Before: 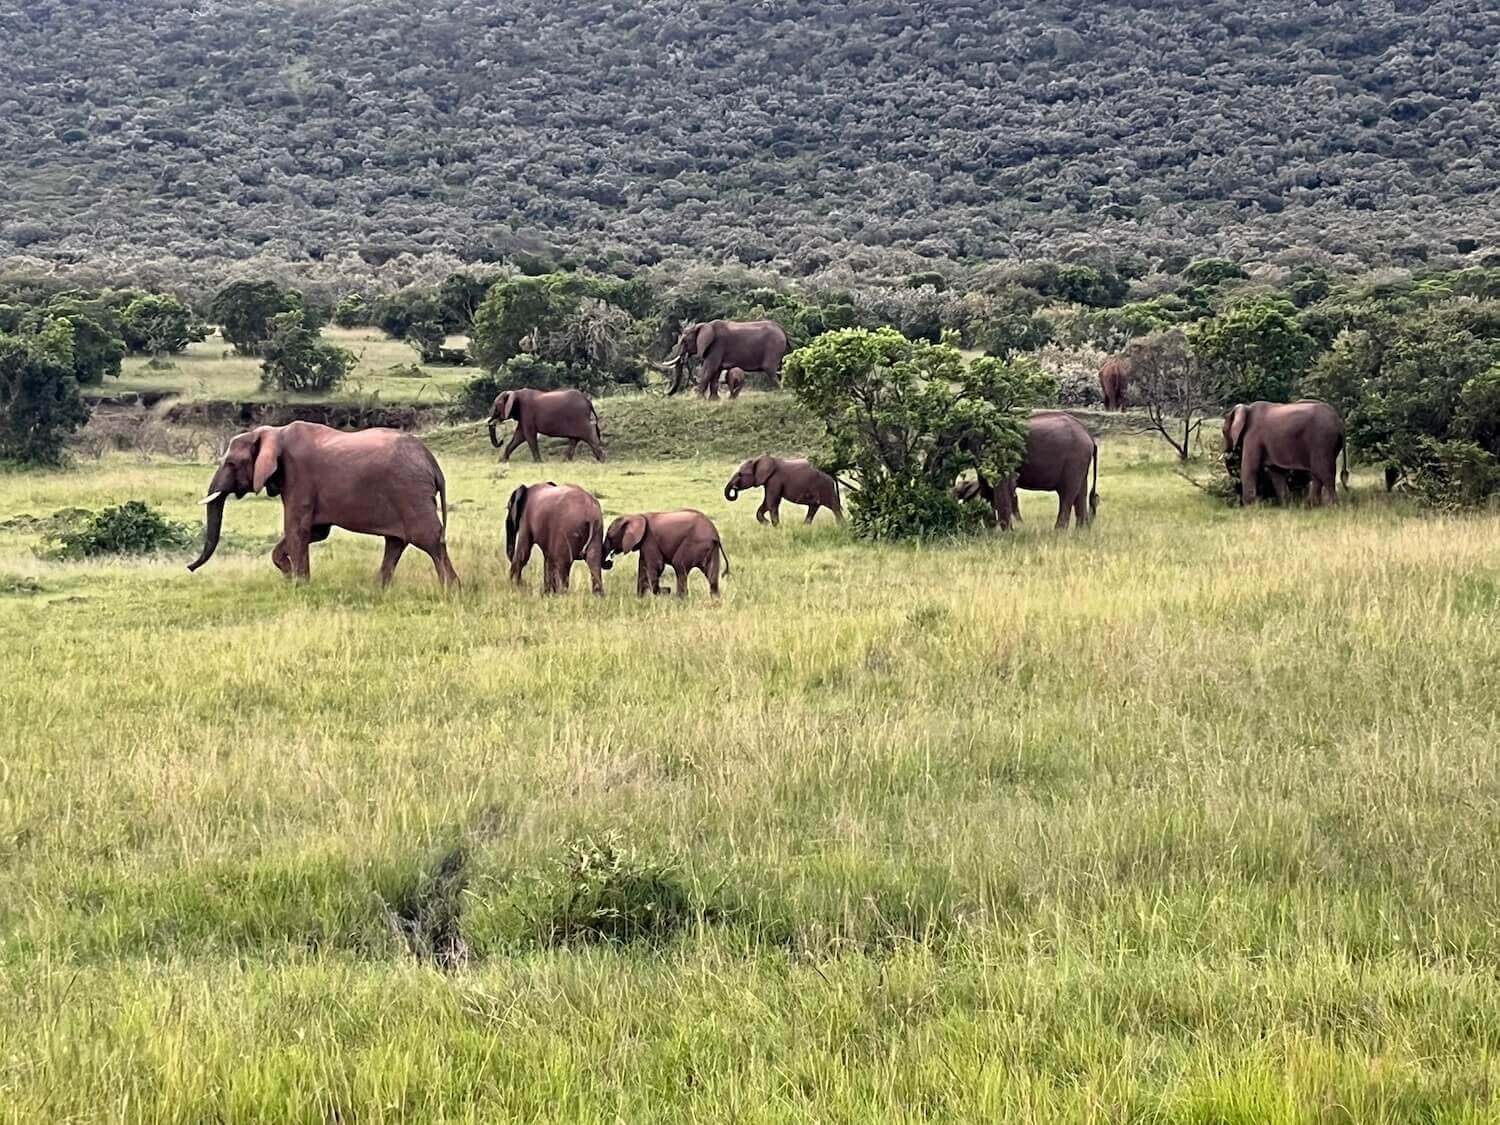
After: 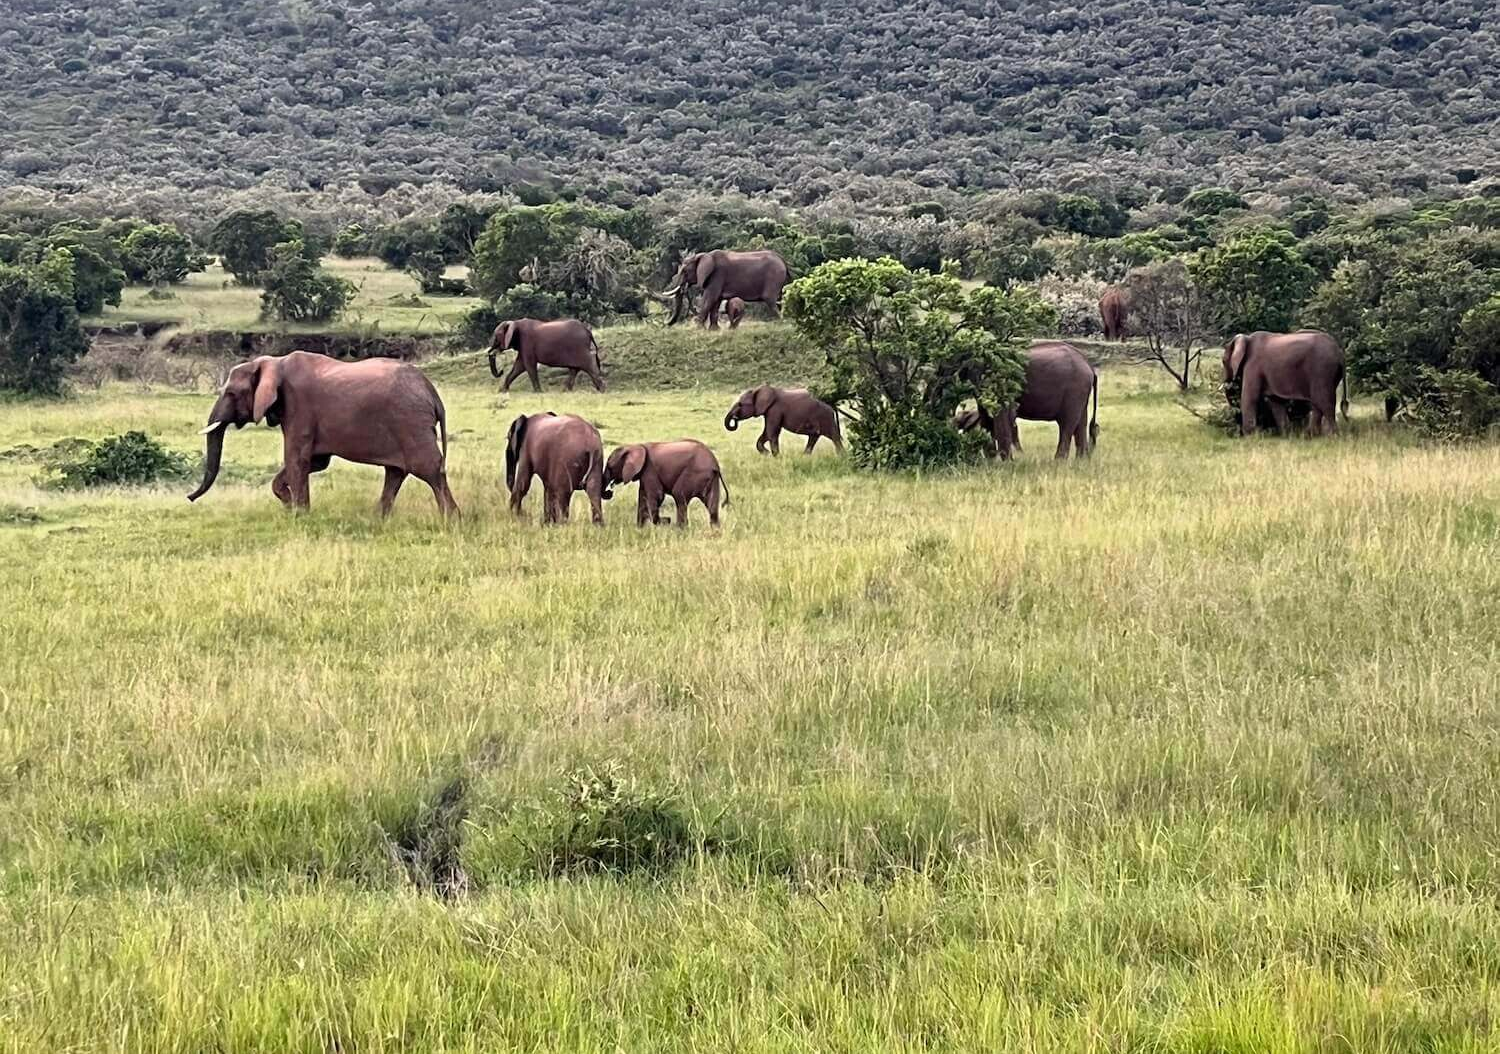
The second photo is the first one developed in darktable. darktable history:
crop and rotate: top 6.25%
exposure: compensate highlight preservation false
